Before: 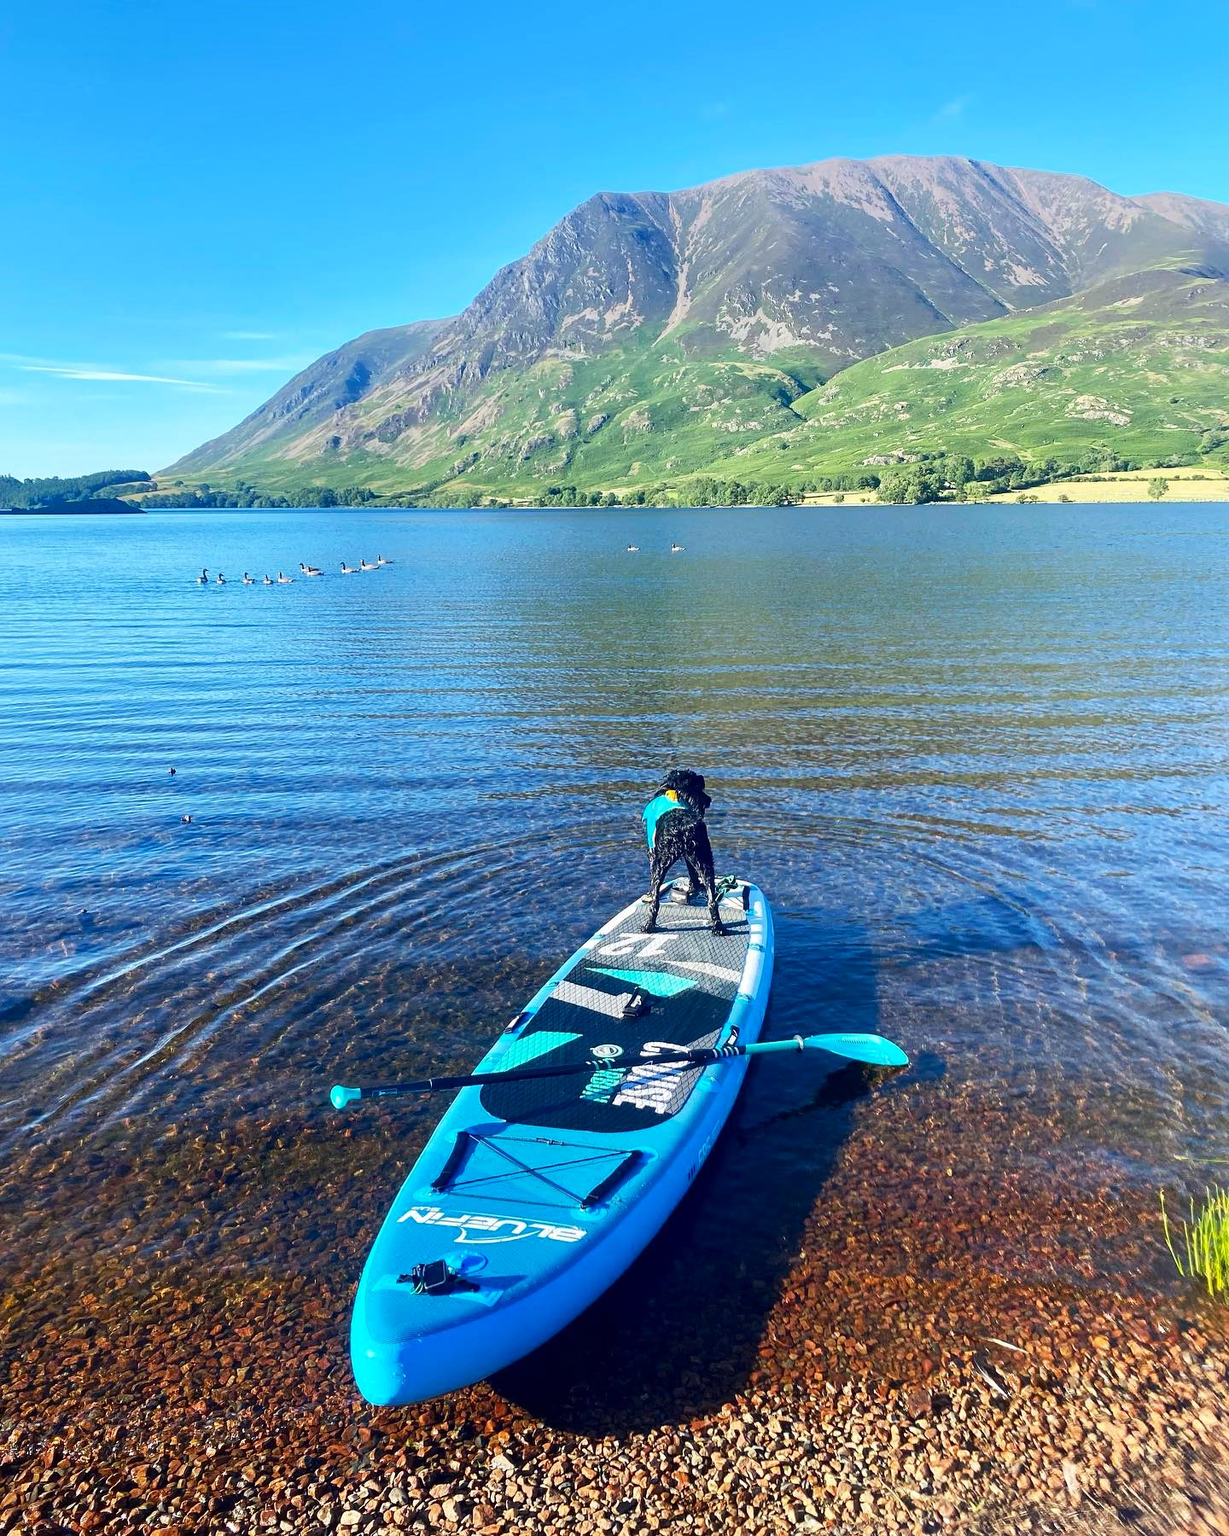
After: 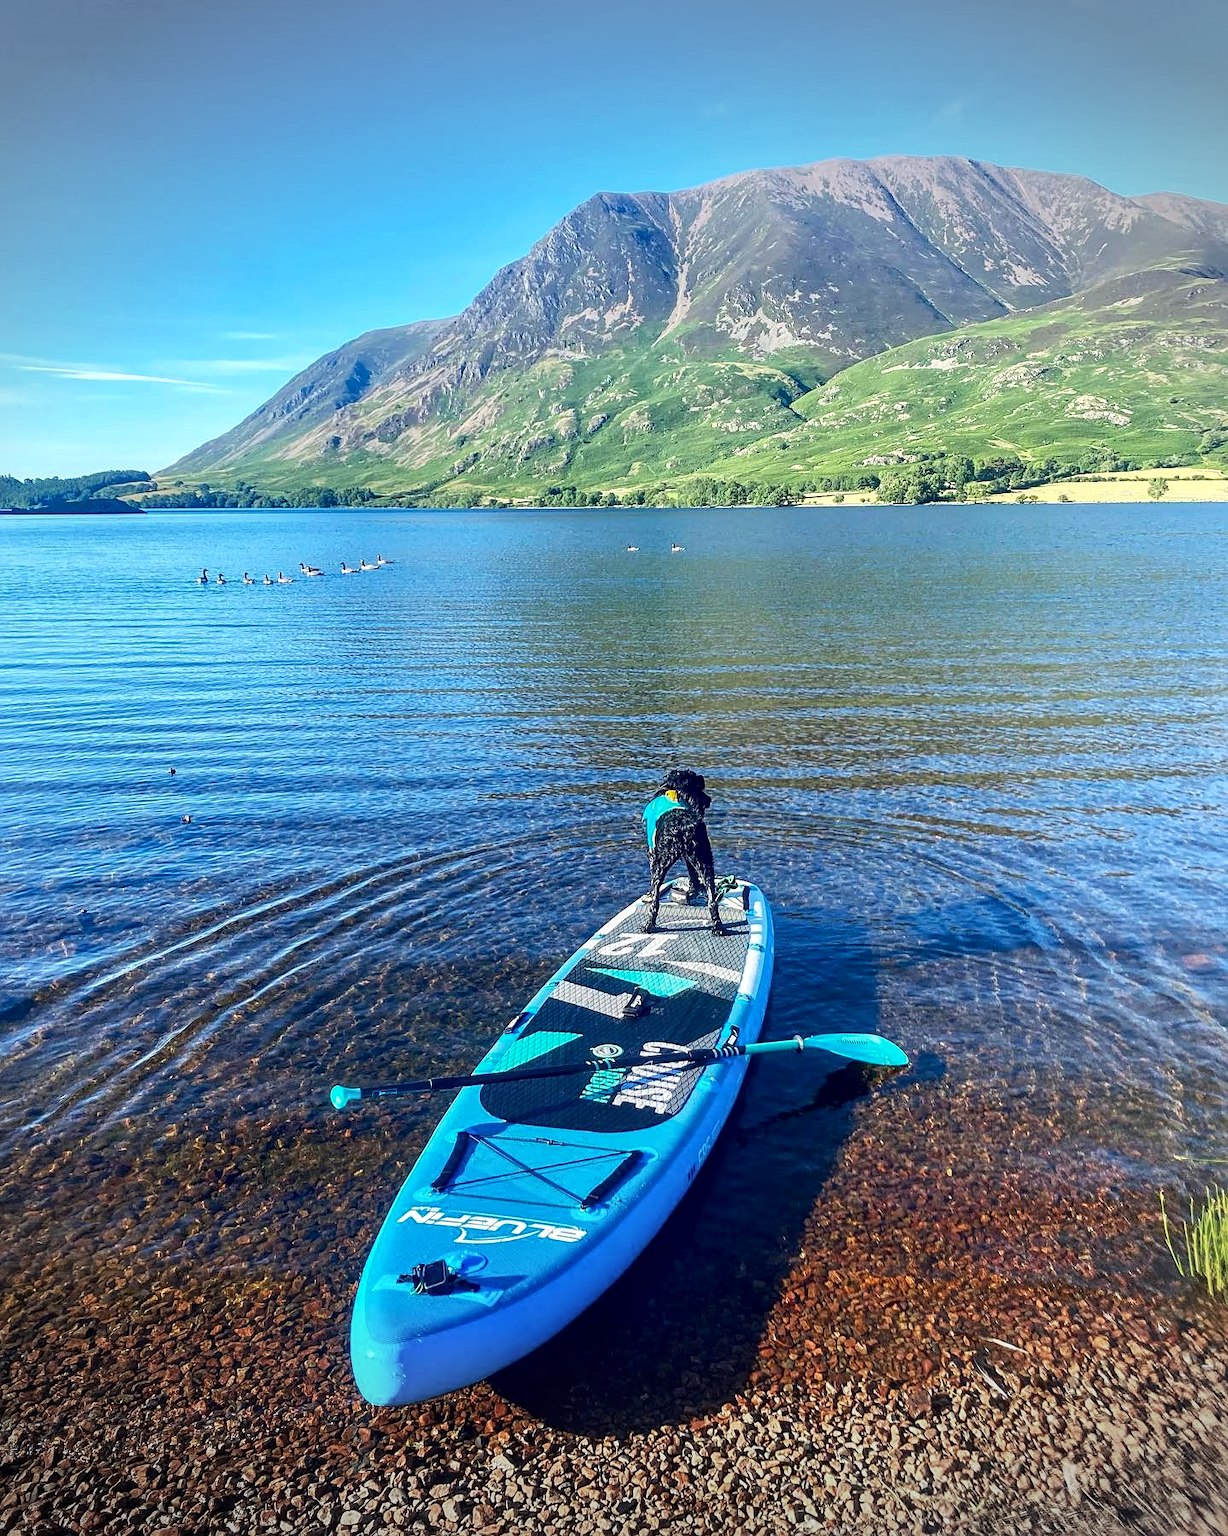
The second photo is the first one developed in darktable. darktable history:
sharpen: amount 0.213
vignetting: fall-off start 88.55%, fall-off radius 43.95%, brightness -0.483, width/height ratio 1.165
local contrast: on, module defaults
